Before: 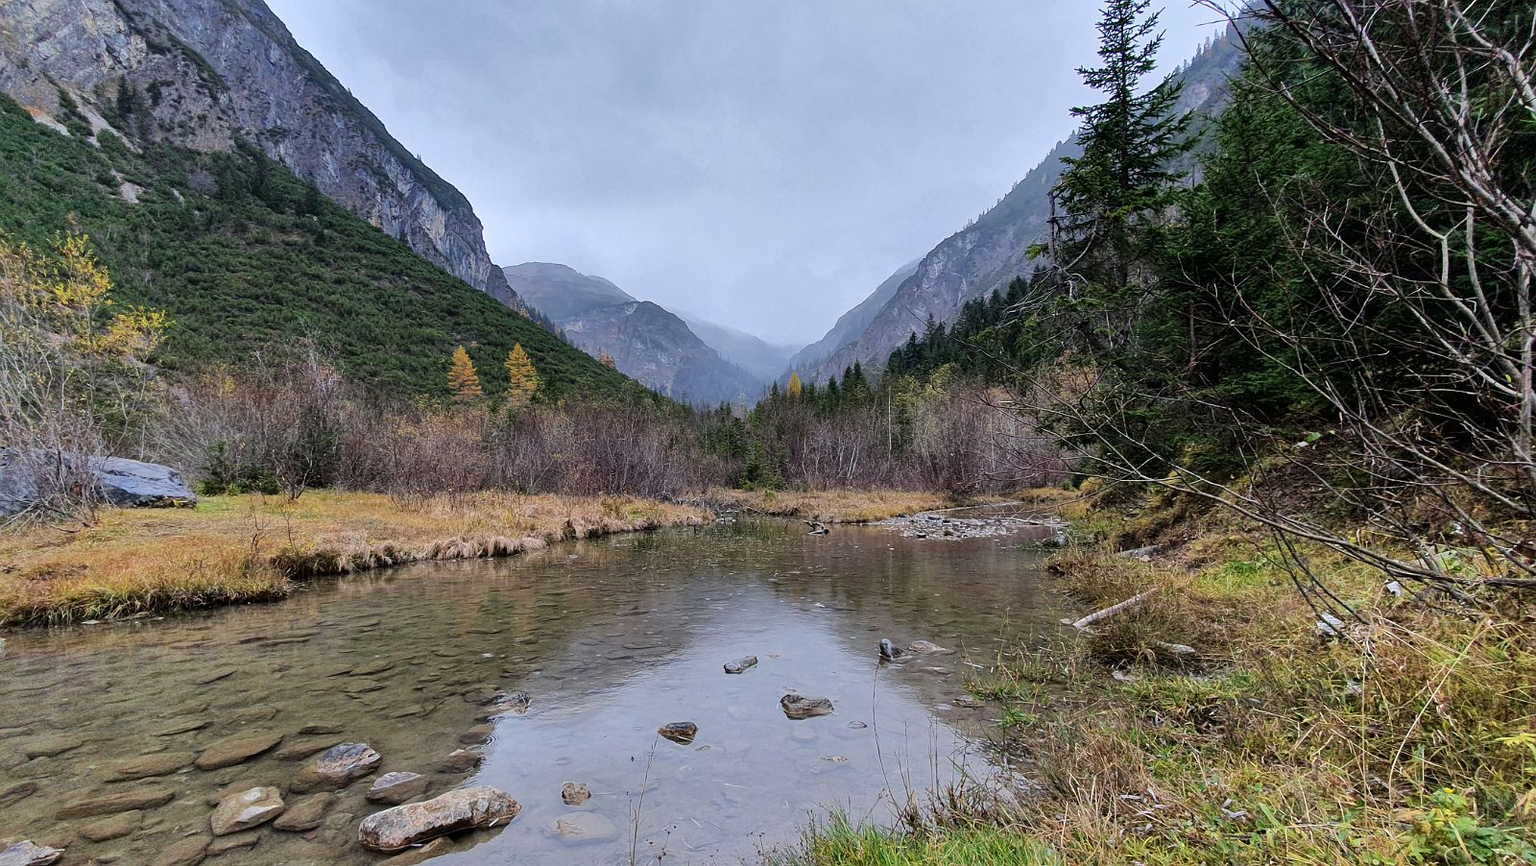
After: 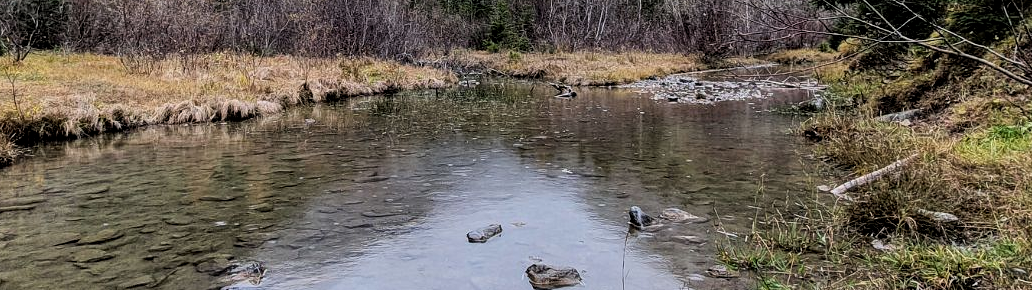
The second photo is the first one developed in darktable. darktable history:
filmic rgb: middle gray luminance 21.59%, black relative exposure -14.06 EV, white relative exposure 2.98 EV, target black luminance 0%, hardness 8.74, latitude 60%, contrast 1.212, highlights saturation mix 5.81%, shadows ↔ highlights balance 42.23%
crop: left 17.994%, top 50.982%, right 17.489%, bottom 16.8%
local contrast: on, module defaults
